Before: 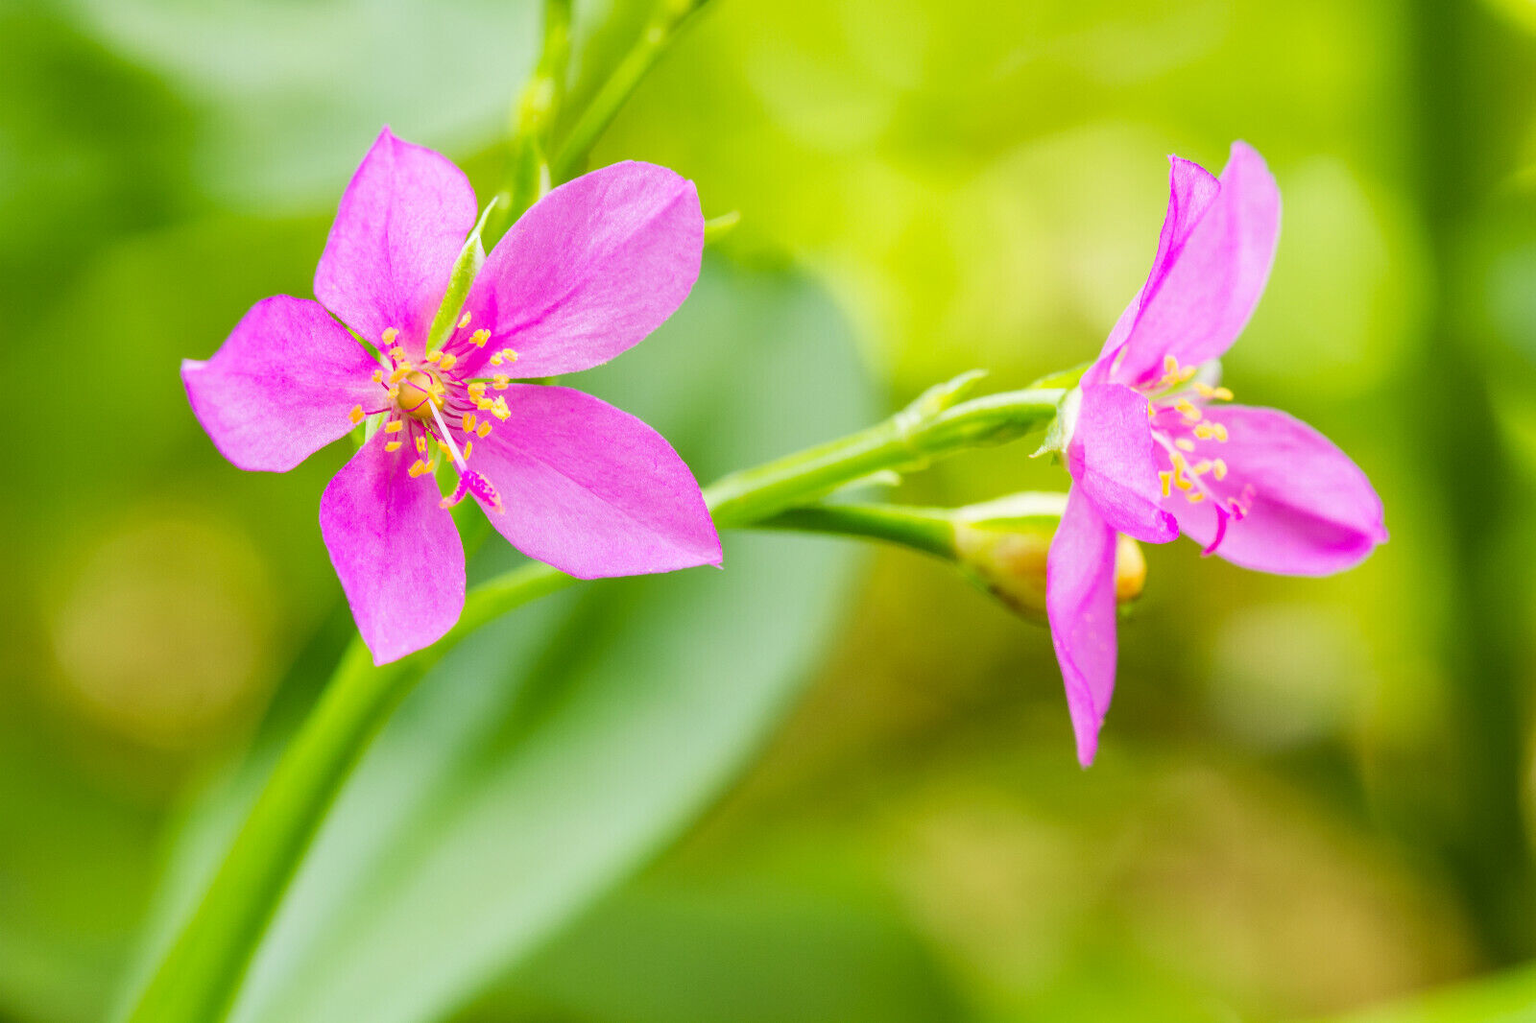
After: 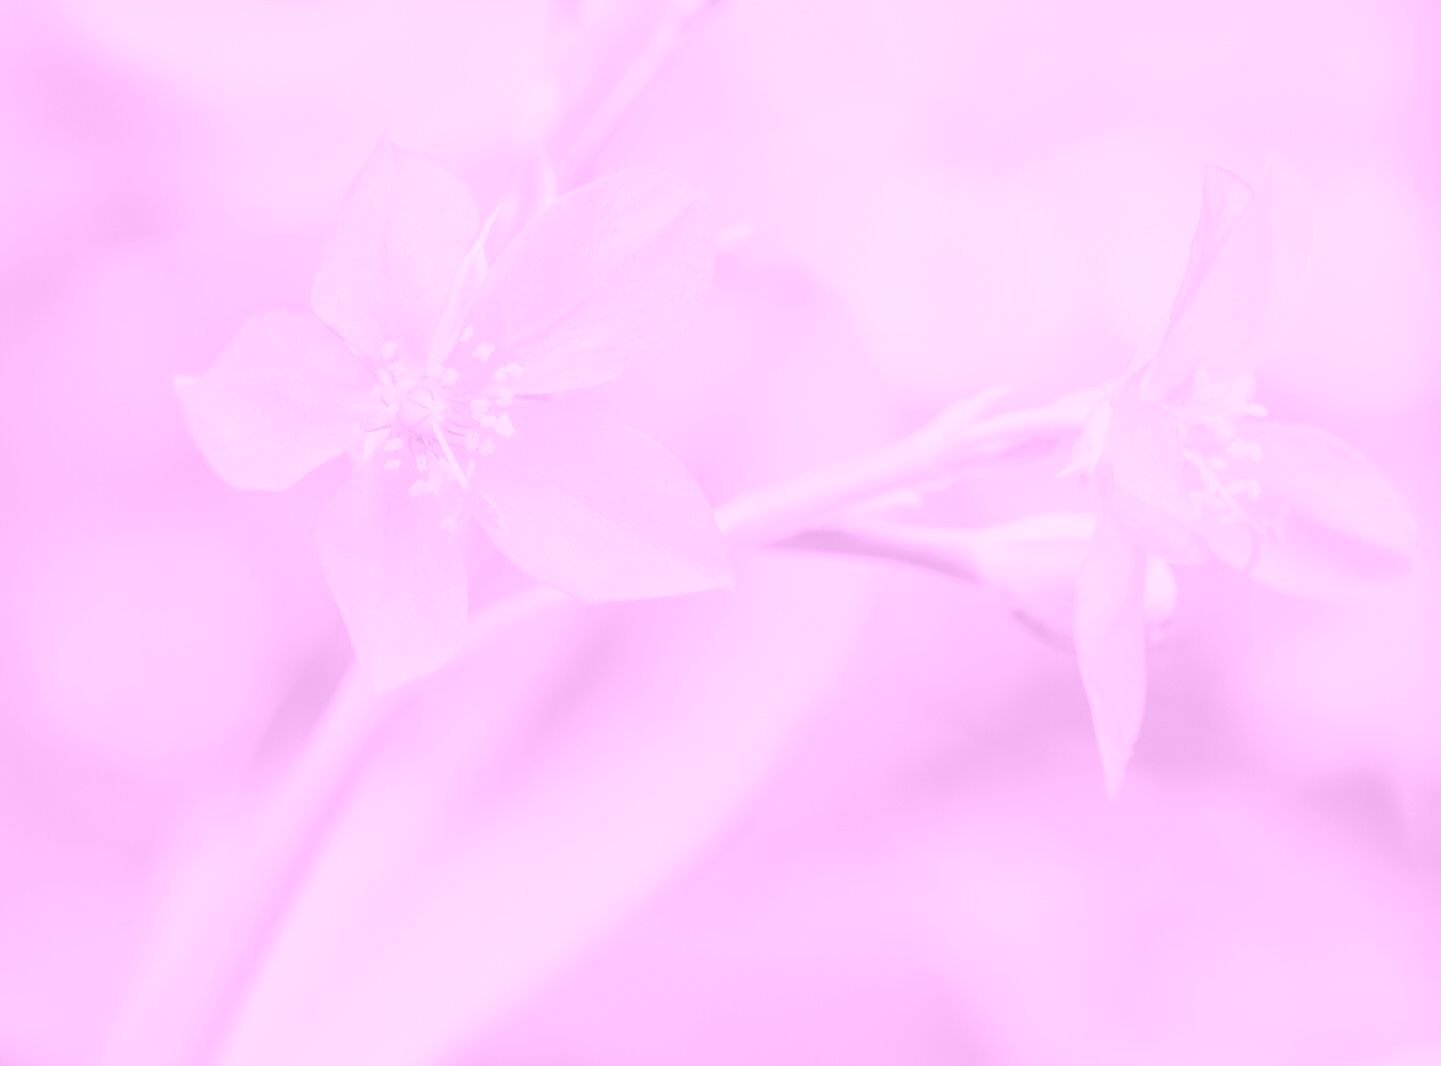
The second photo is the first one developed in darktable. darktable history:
white balance: red 1.188, blue 1.11
colorize: hue 331.2°, saturation 75%, source mix 30.28%, lightness 70.52%, version 1
velvia: strength 30%
crop and rotate: left 1.088%, right 8.807%
